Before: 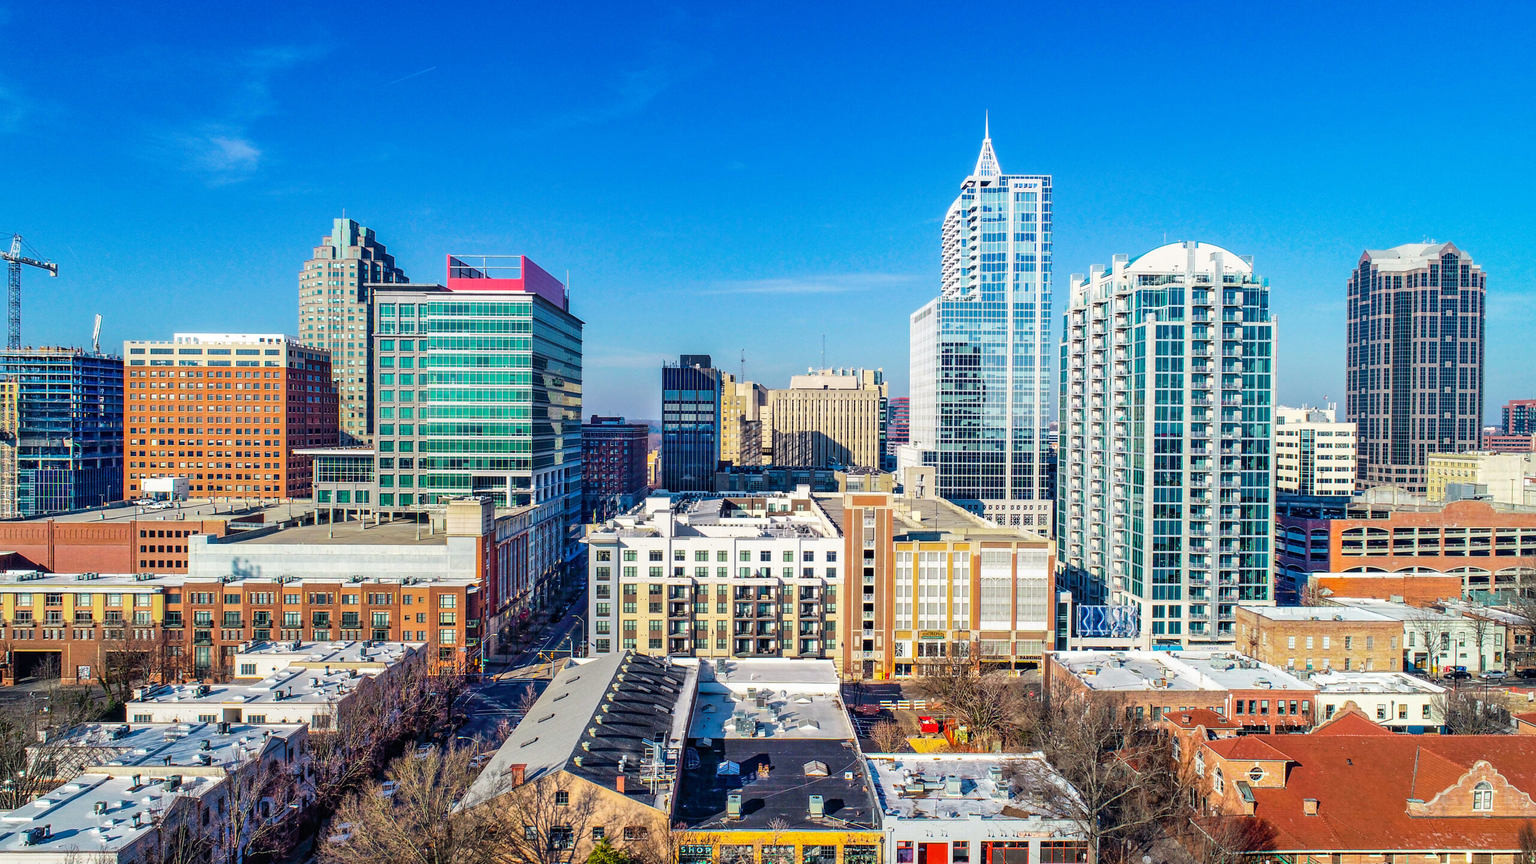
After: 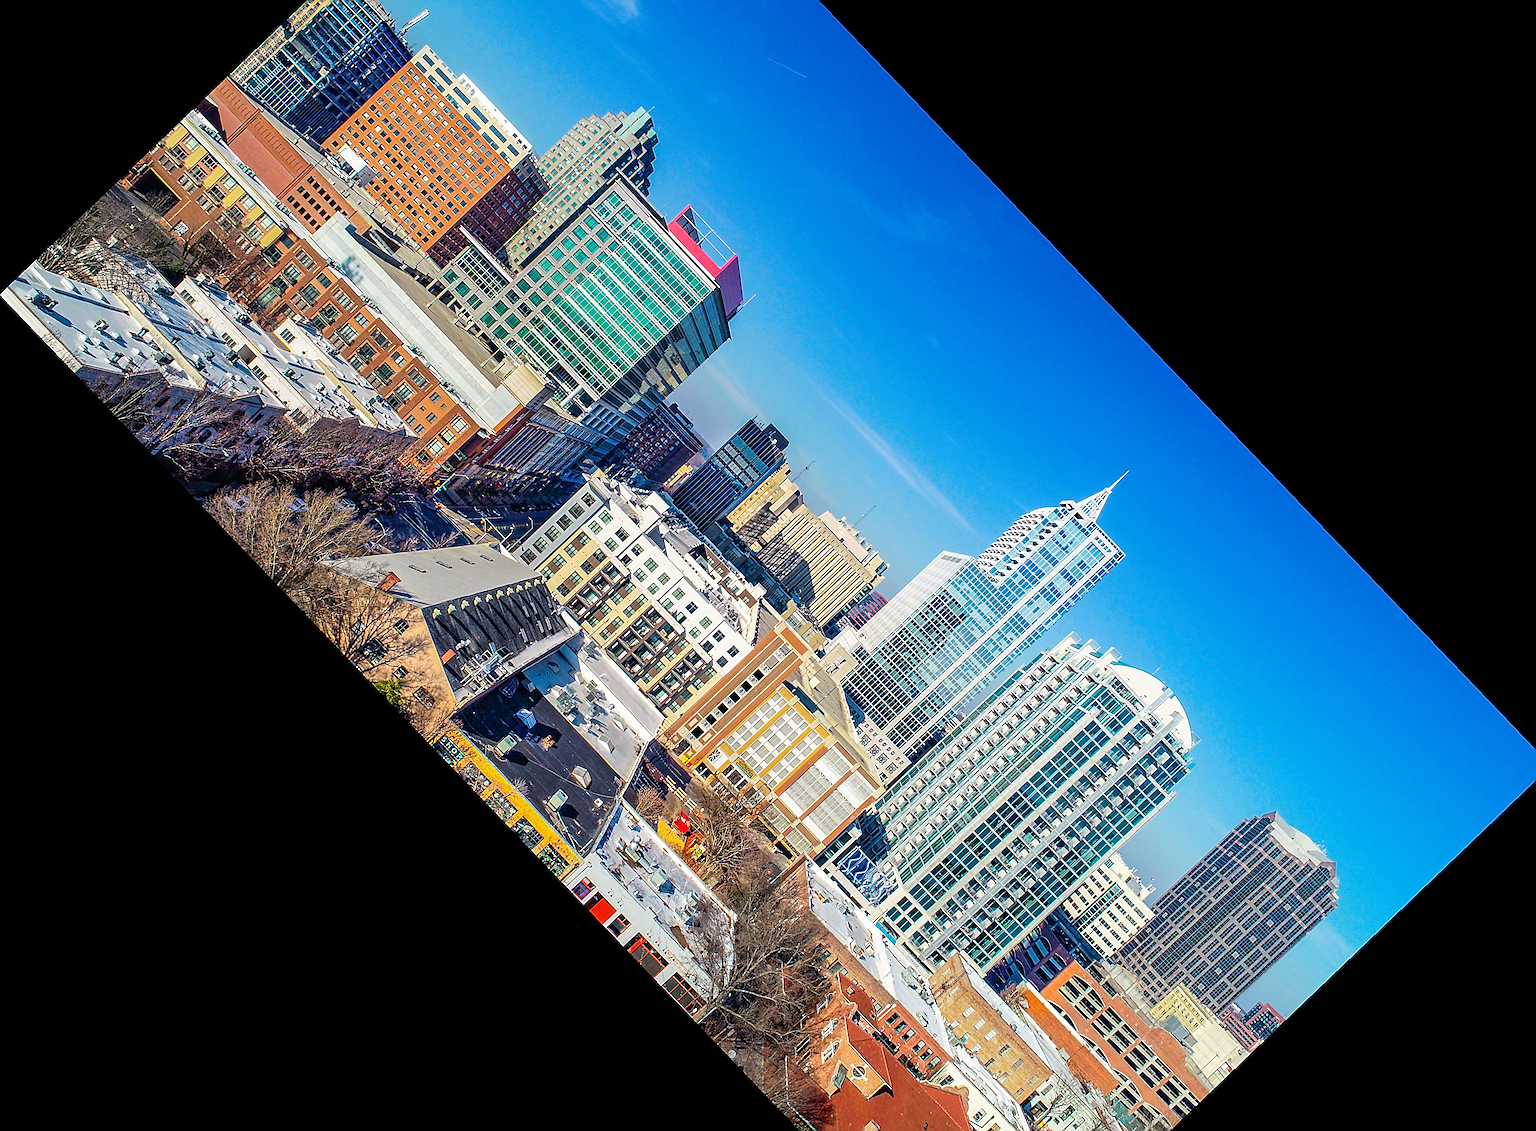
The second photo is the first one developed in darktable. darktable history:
crop and rotate: angle -46.26°, top 16.234%, right 0.912%, bottom 11.704%
sharpen: radius 1.4, amount 1.25, threshold 0.7
